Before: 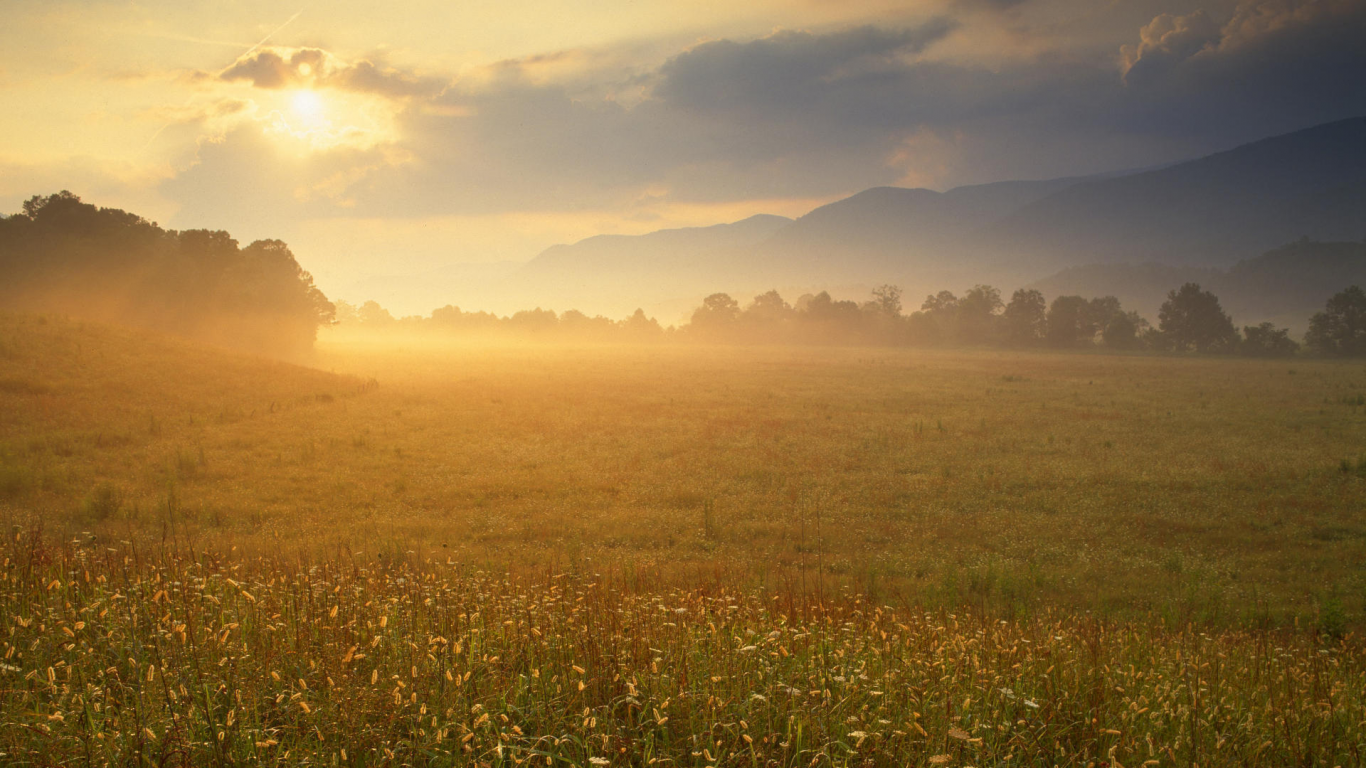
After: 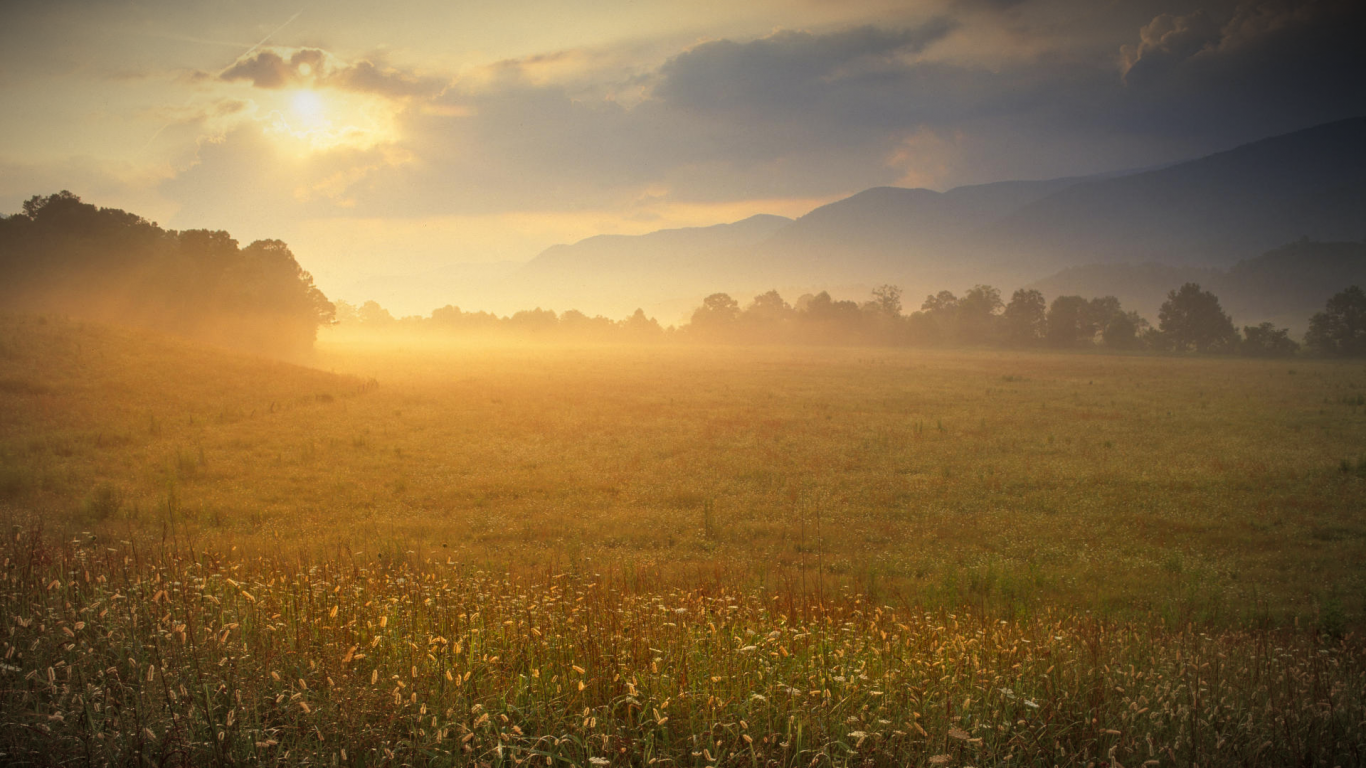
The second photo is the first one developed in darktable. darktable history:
vignetting: fall-off start 81.05%, fall-off radius 62.2%, brightness -0.83, automatic ratio true, width/height ratio 1.413
